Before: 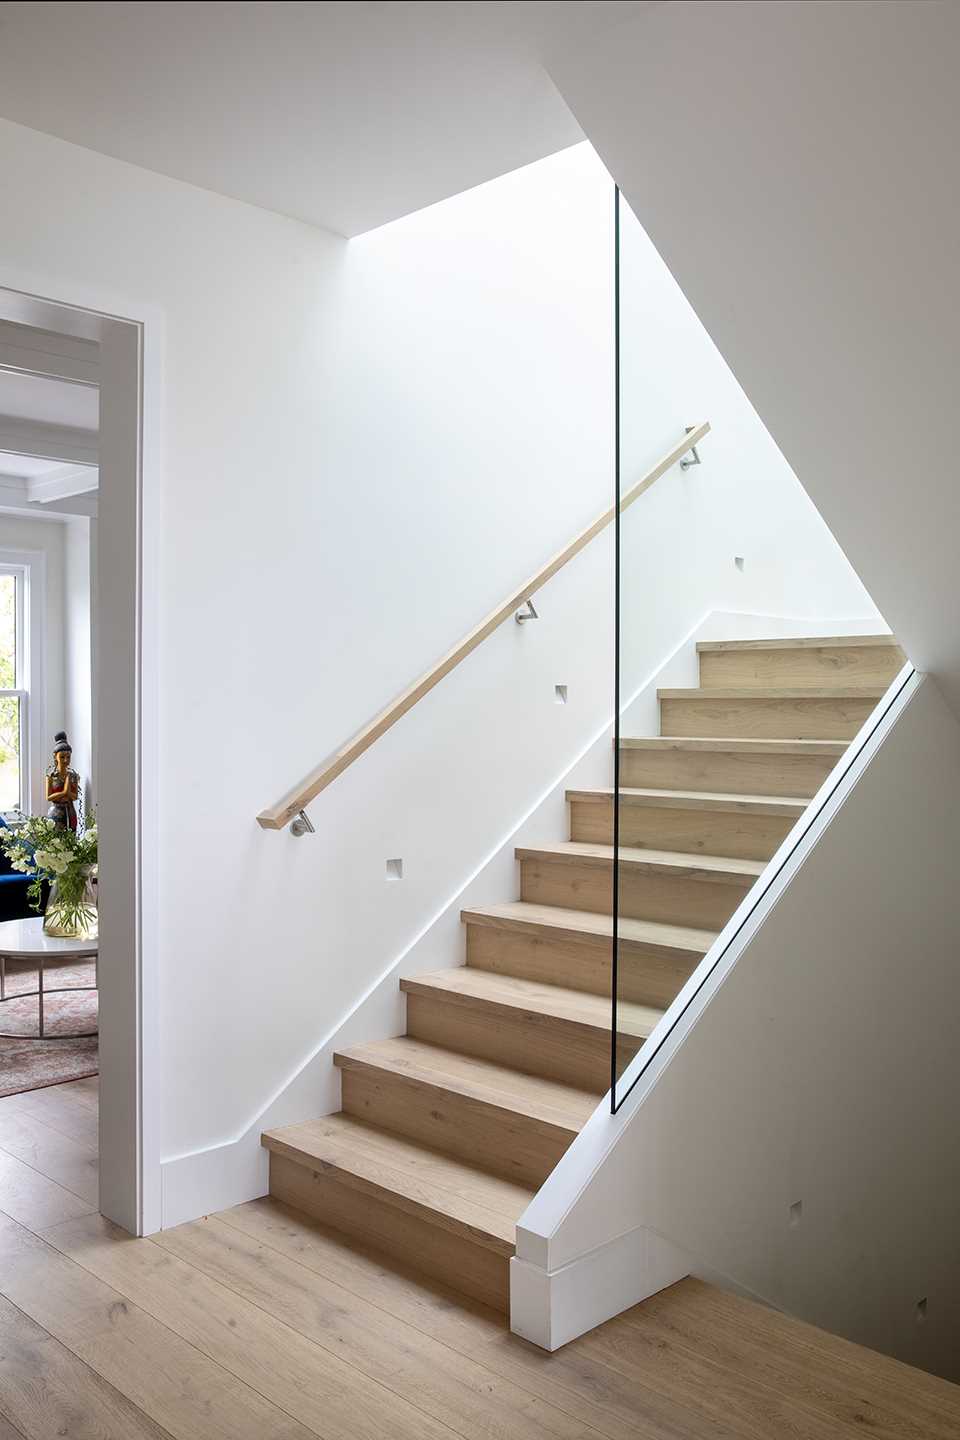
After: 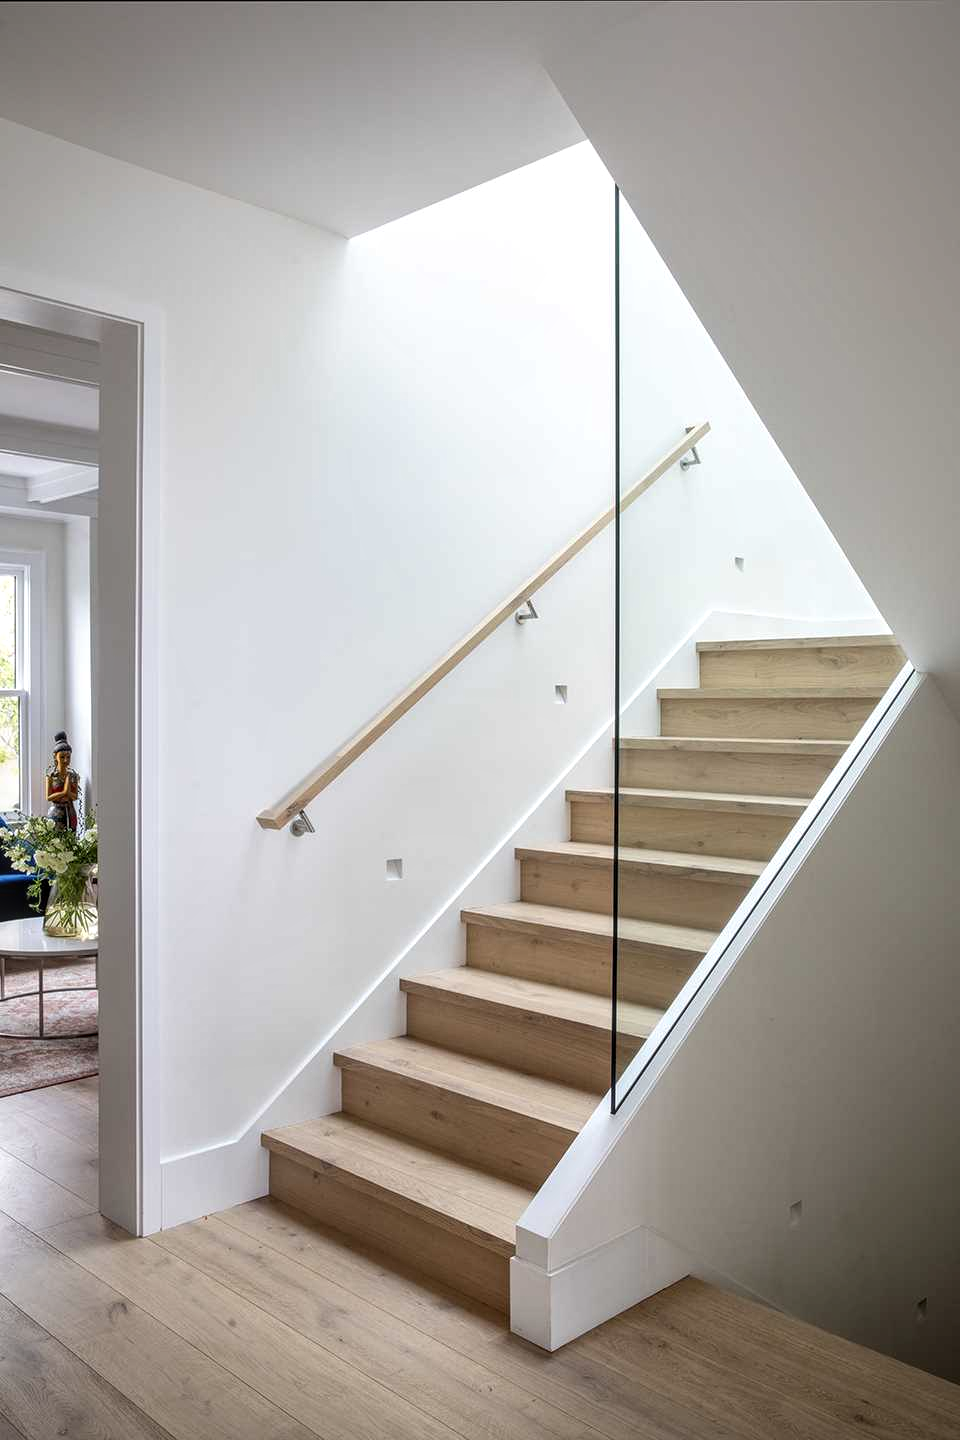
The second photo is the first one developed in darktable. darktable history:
local contrast: on, module defaults
vignetting: fall-off radius 93.87%
